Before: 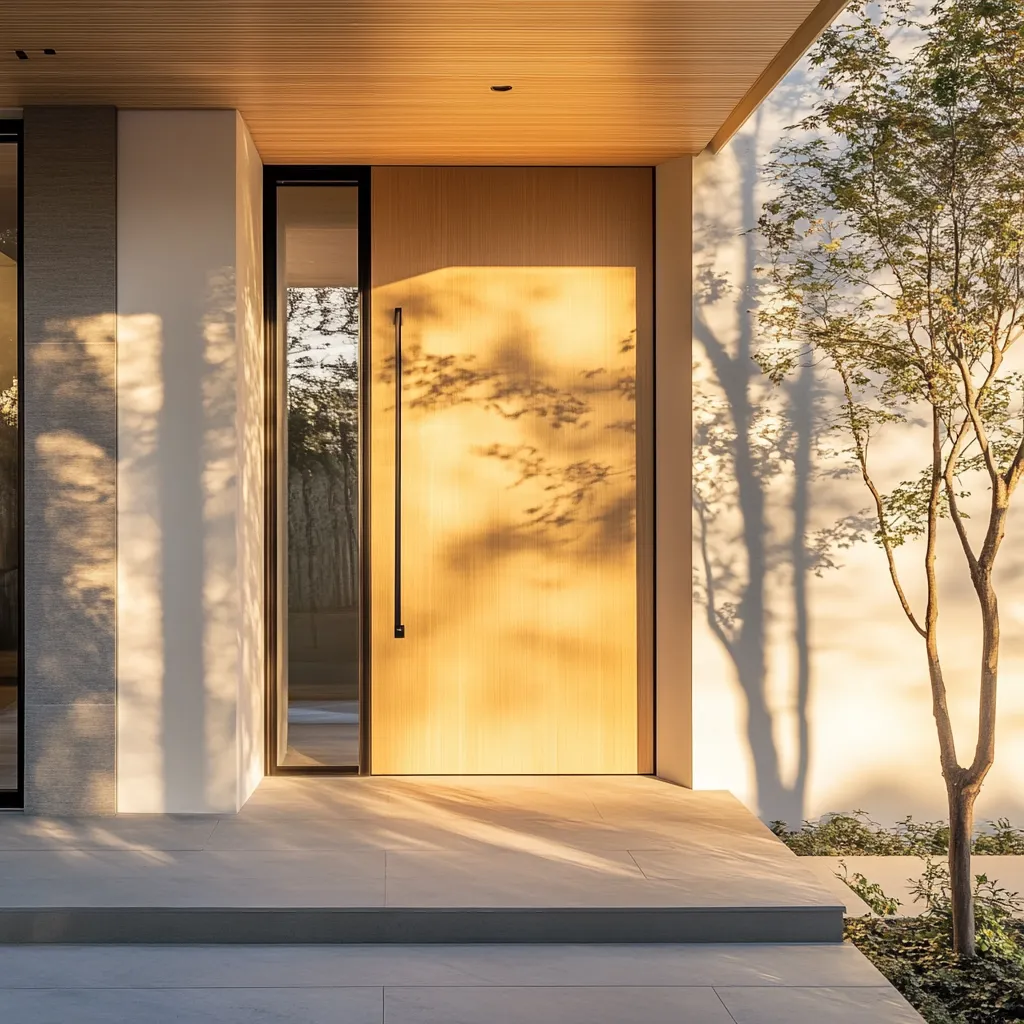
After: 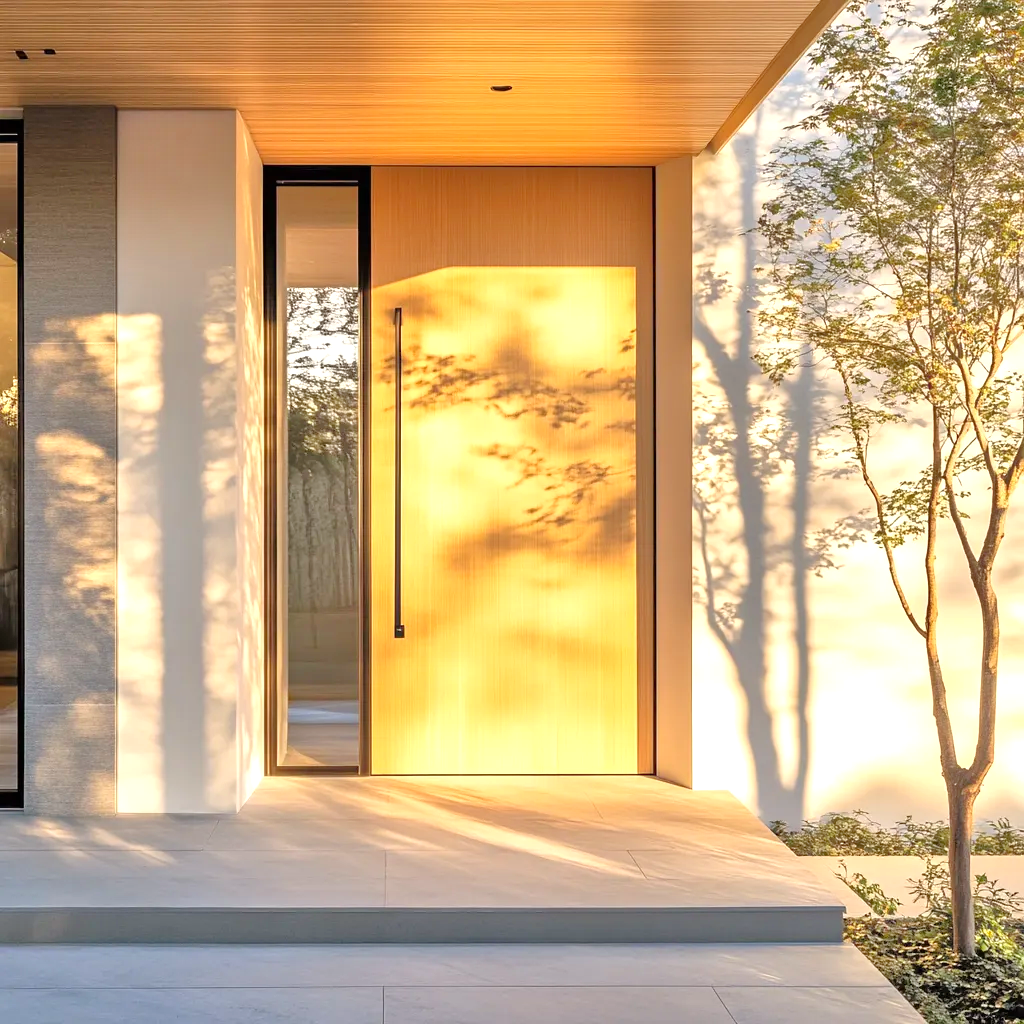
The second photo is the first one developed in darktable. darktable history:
exposure: black level correction 0, exposure 0.5 EV, compensate exposure bias true, compensate highlight preservation false
color correction: saturation 1.11
tone equalizer: -7 EV 0.15 EV, -6 EV 0.6 EV, -5 EV 1.15 EV, -4 EV 1.33 EV, -3 EV 1.15 EV, -2 EV 0.6 EV, -1 EV 0.15 EV, mask exposure compensation -0.5 EV
